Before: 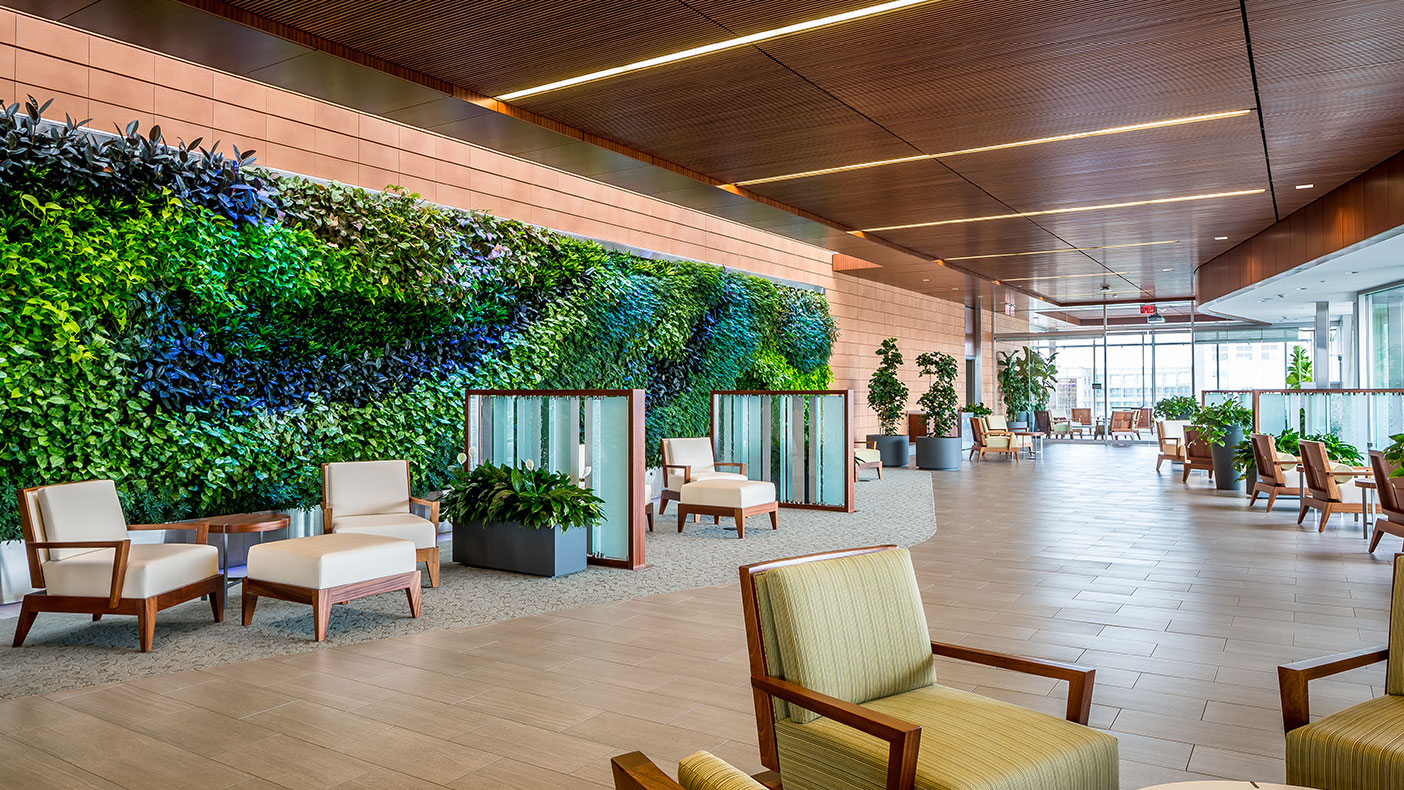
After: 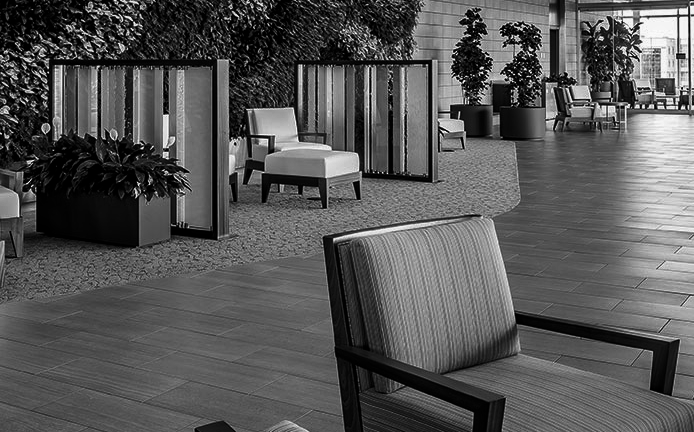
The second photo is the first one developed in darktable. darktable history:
contrast brightness saturation: contrast -0.03, brightness -0.59, saturation -1
monochrome: a 16.06, b 15.48, size 1
crop: left 29.672%, top 41.786%, right 20.851%, bottom 3.487%
haze removal: compatibility mode true, adaptive false
